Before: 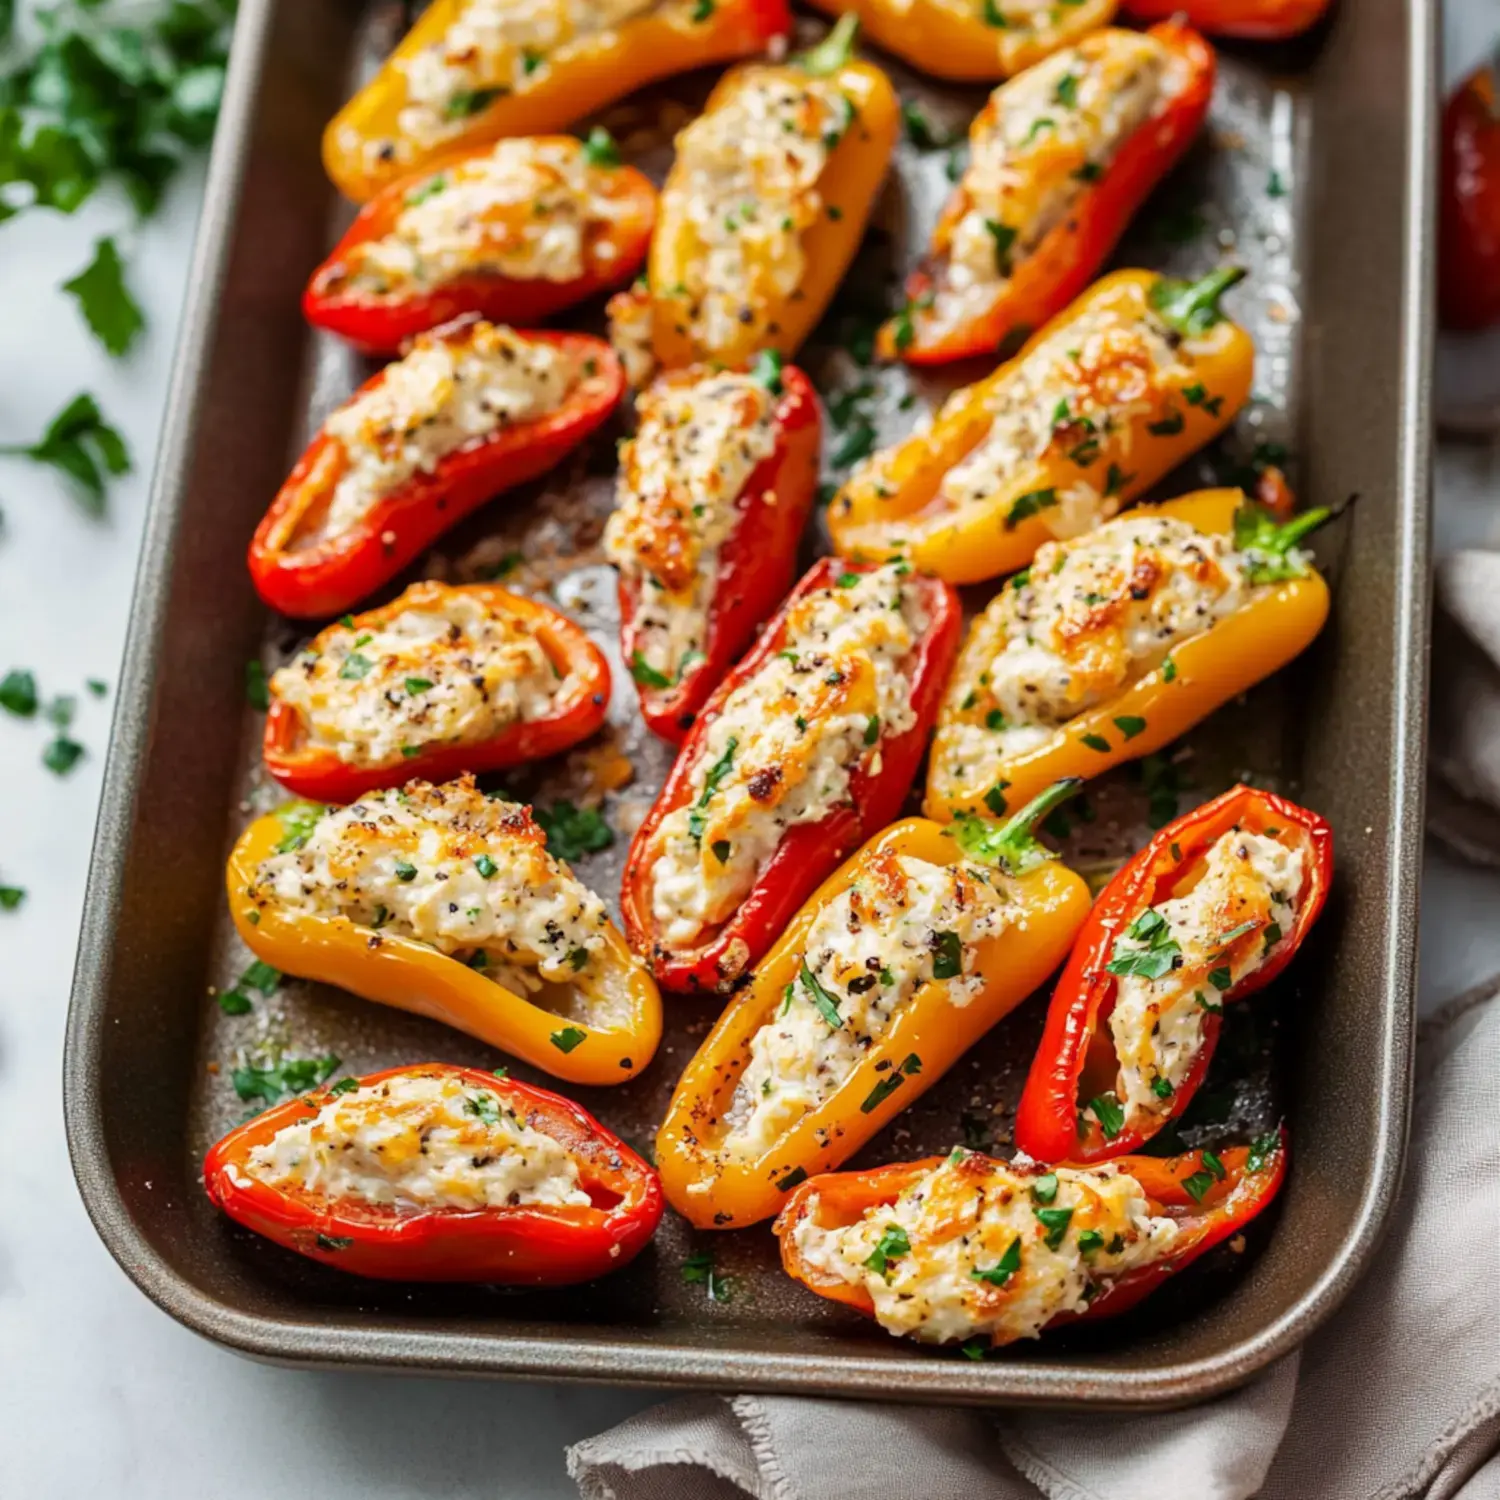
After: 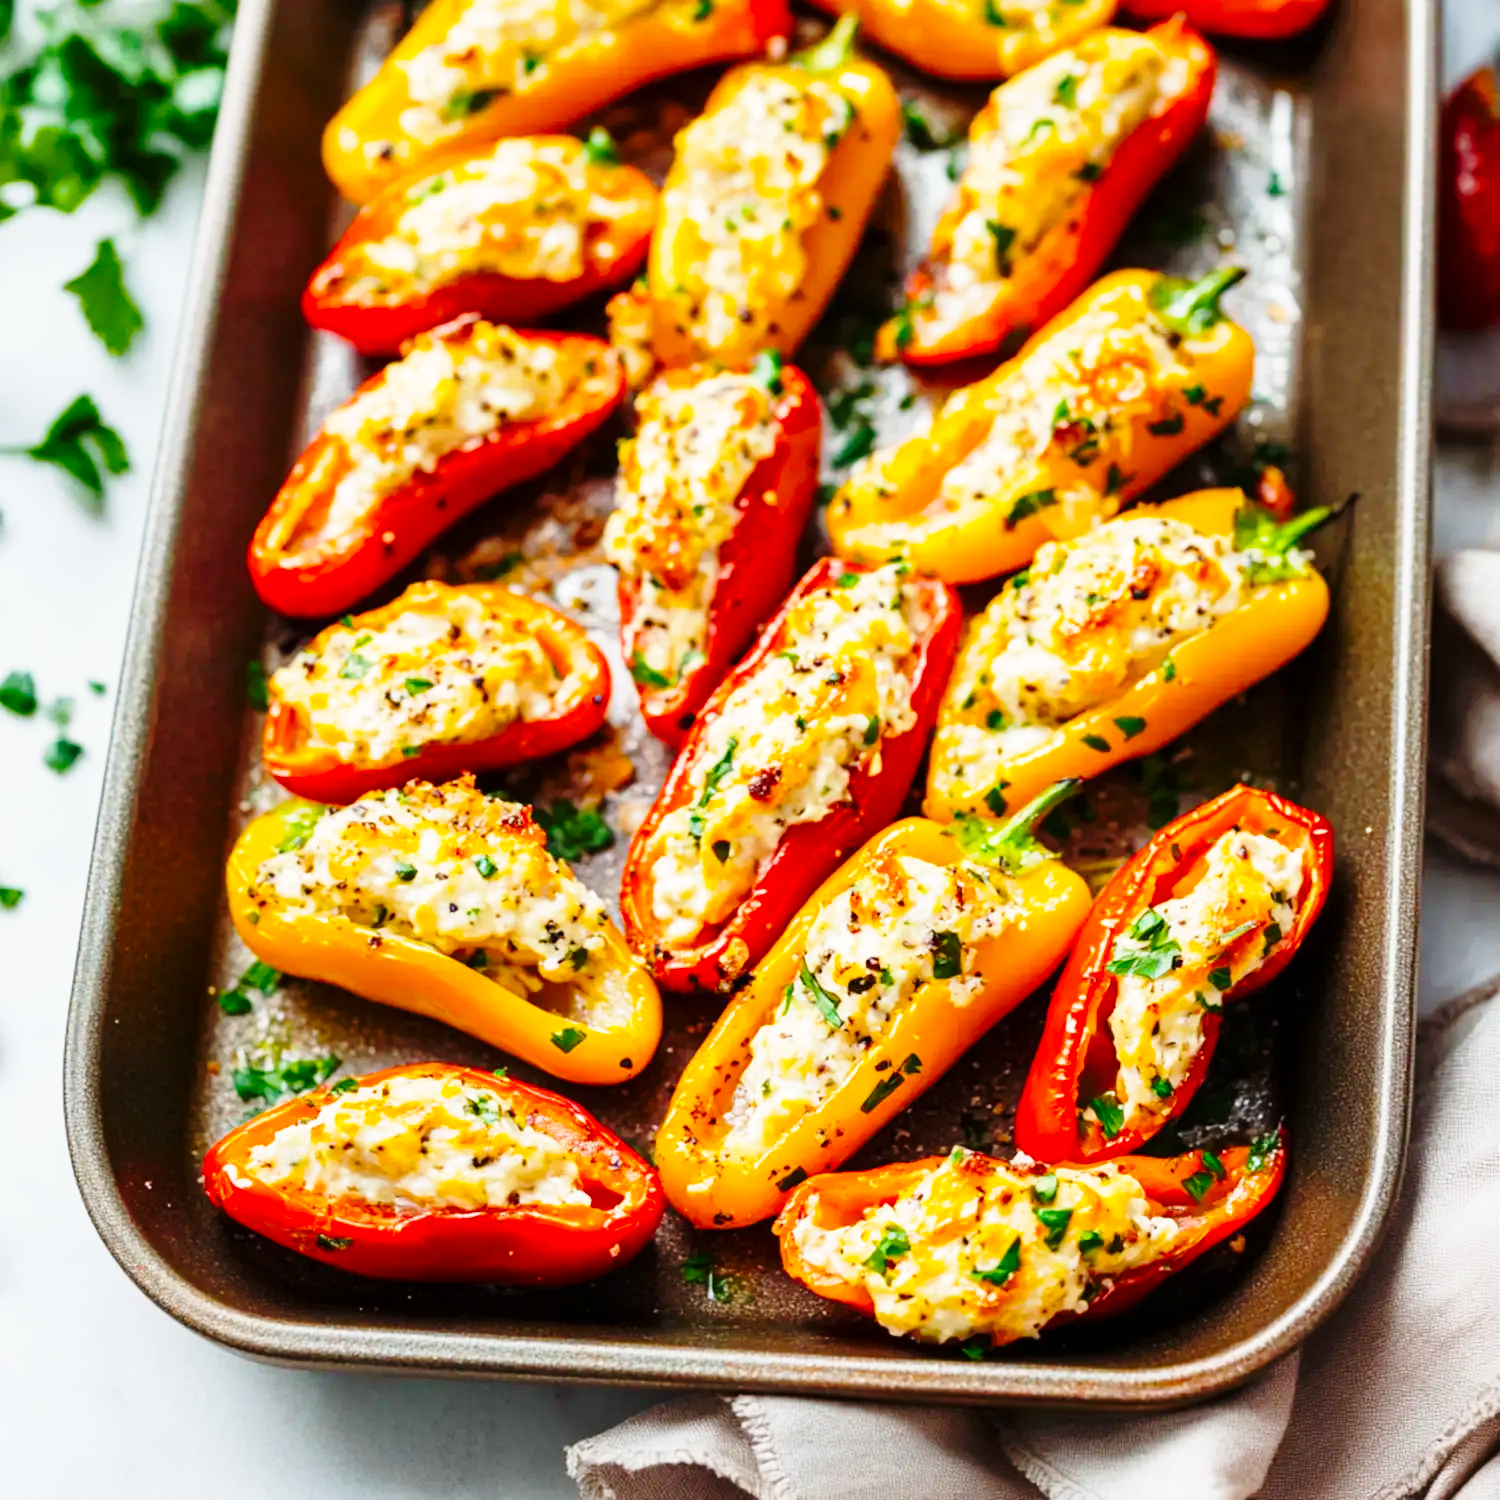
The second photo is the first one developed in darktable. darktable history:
exposure: compensate highlight preservation false
color balance rgb: perceptual saturation grading › global saturation 30.273%
base curve: curves: ch0 [(0, 0) (0.028, 0.03) (0.121, 0.232) (0.46, 0.748) (0.859, 0.968) (1, 1)], preserve colors none
